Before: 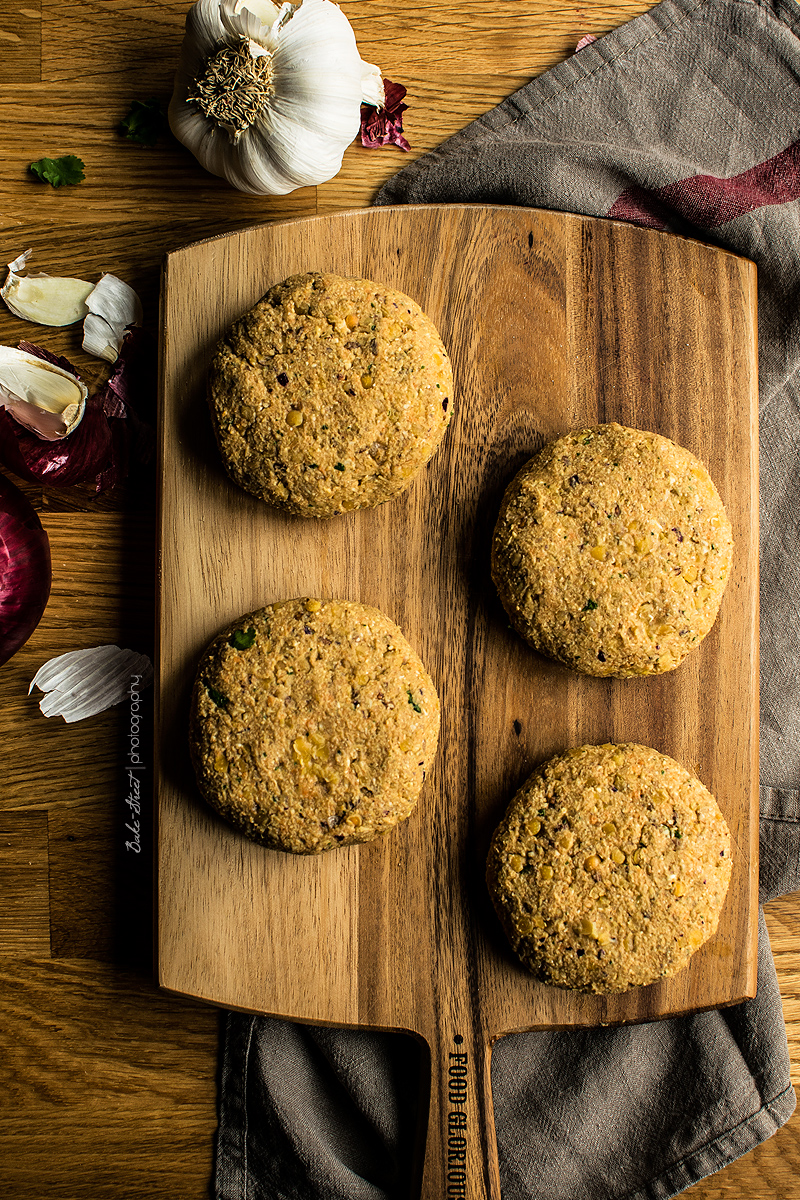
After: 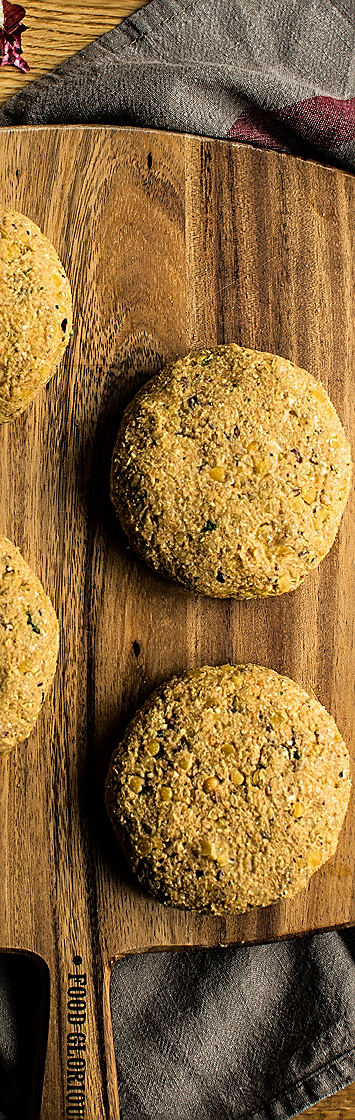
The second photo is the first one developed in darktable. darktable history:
crop: left 47.628%, top 6.643%, right 7.874%
white balance: red 0.98, blue 1.034
sharpen: on, module defaults
